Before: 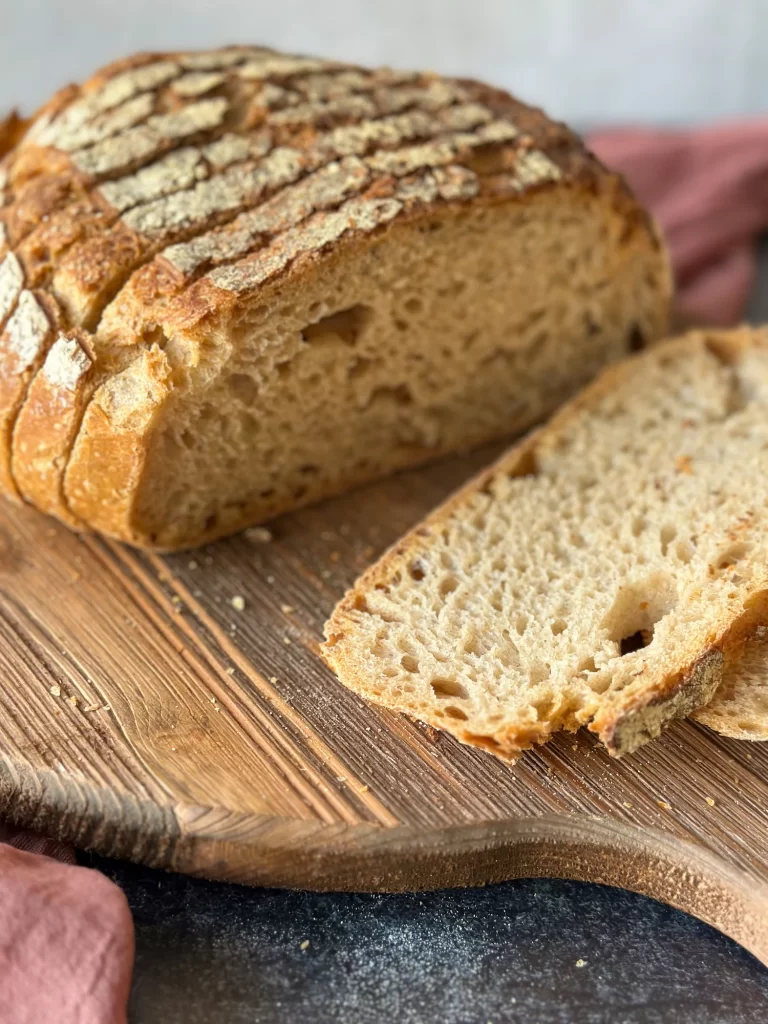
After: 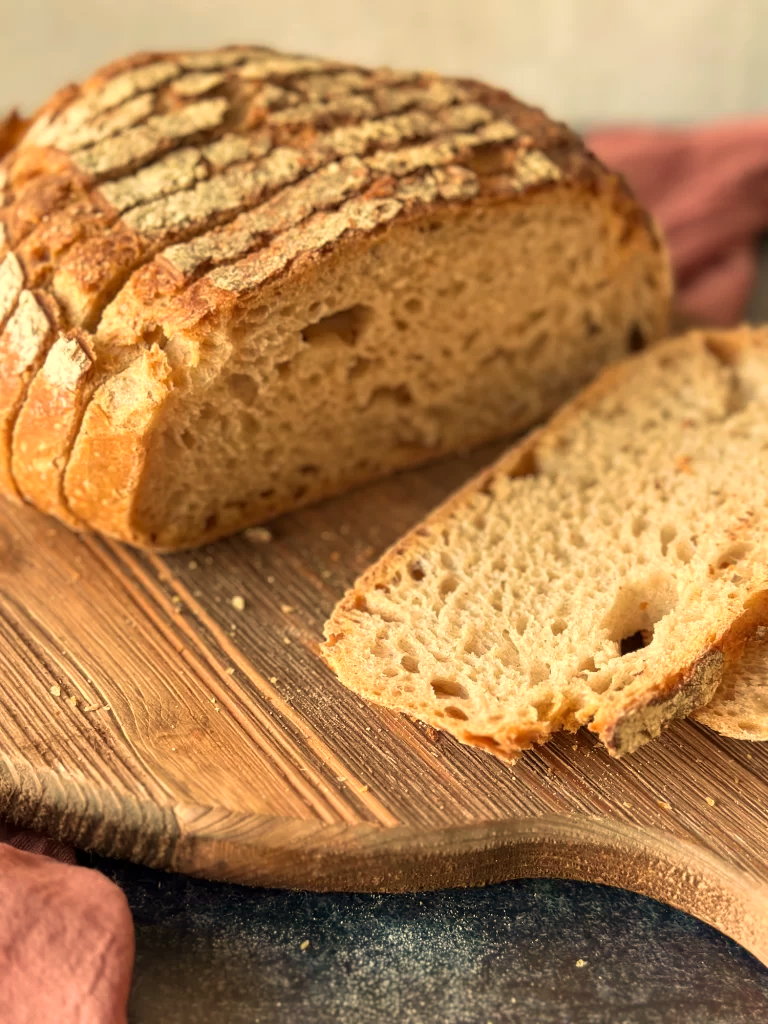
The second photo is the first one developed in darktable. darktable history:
white balance: red 1.123, blue 0.83
velvia: on, module defaults
